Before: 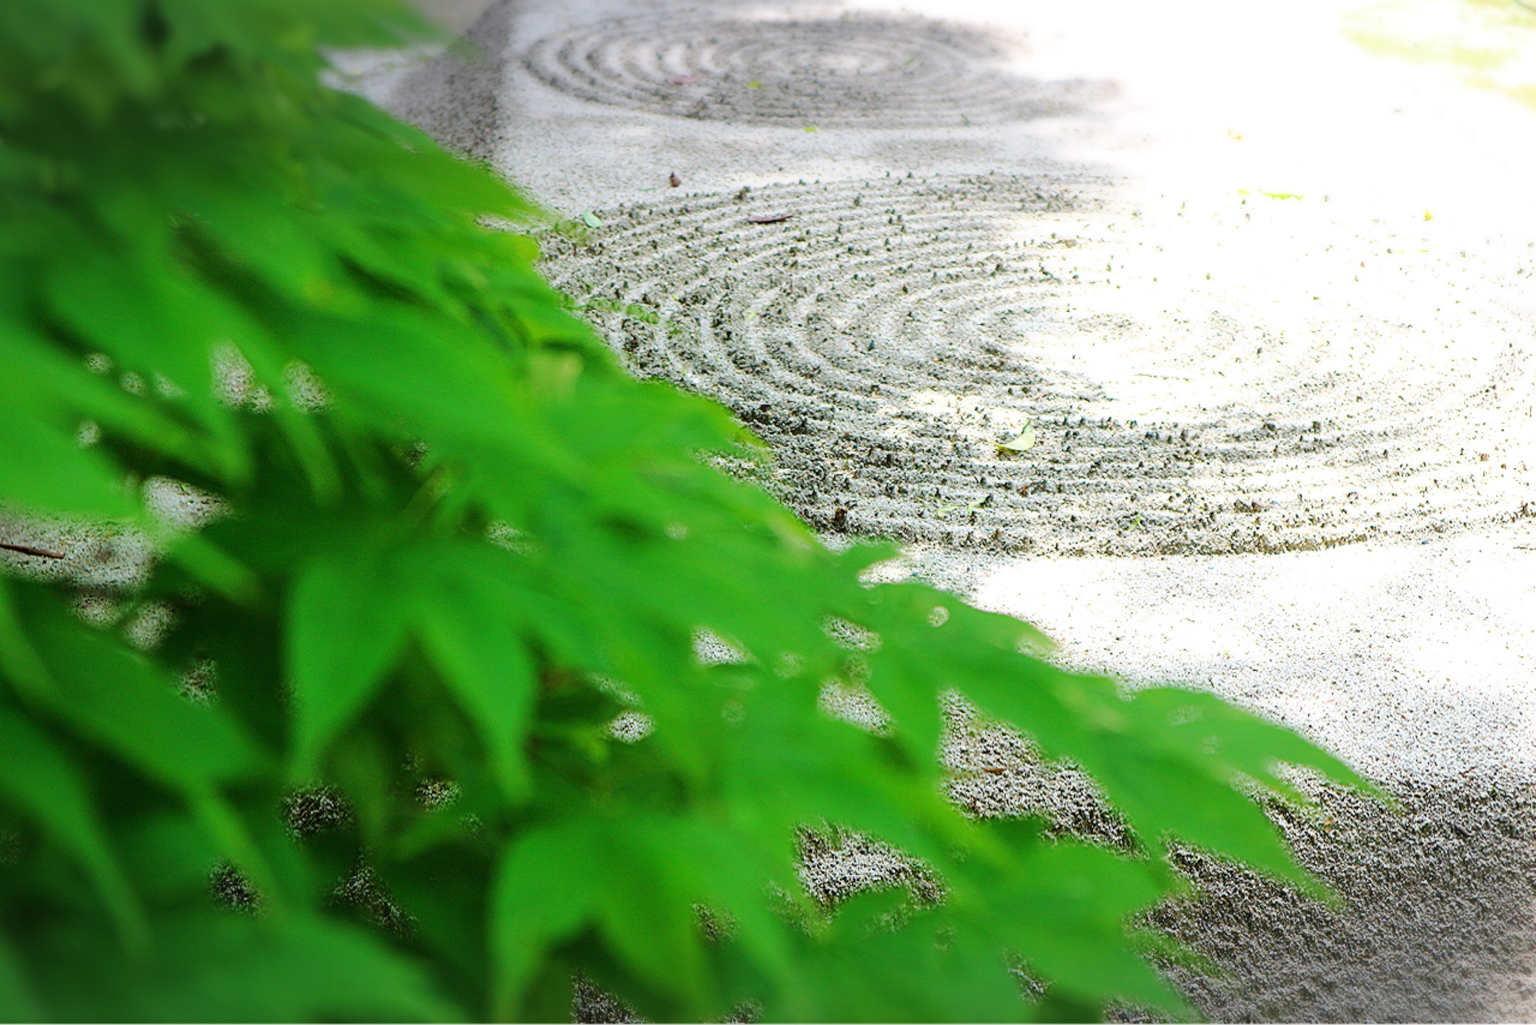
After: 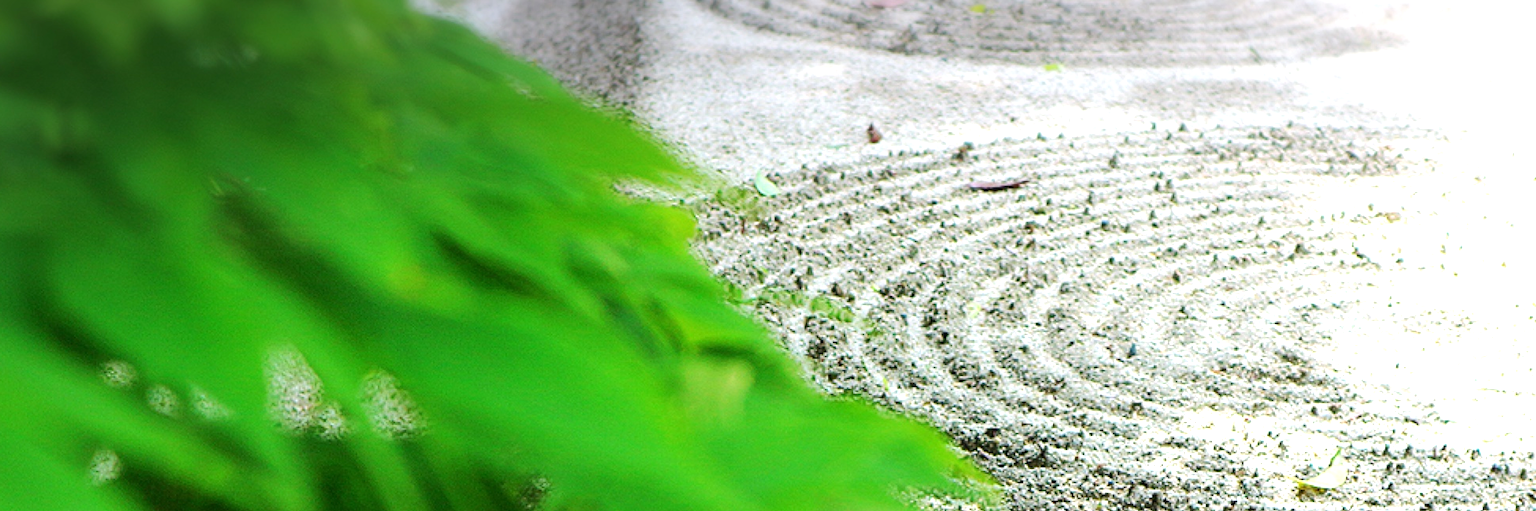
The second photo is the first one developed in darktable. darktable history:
crop: left 0.579%, top 7.627%, right 23.167%, bottom 54.275%
exposure: black level correction 0.001, exposure 0.5 EV, compensate exposure bias true, compensate highlight preservation false
